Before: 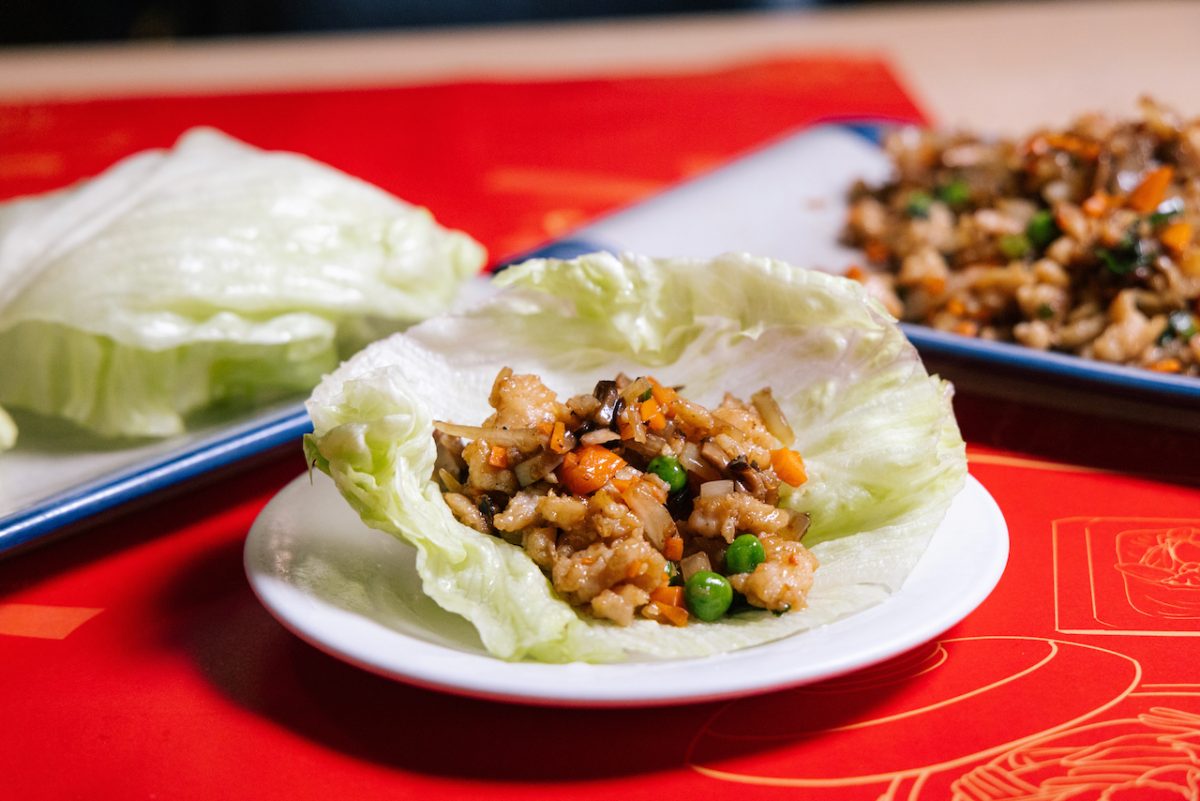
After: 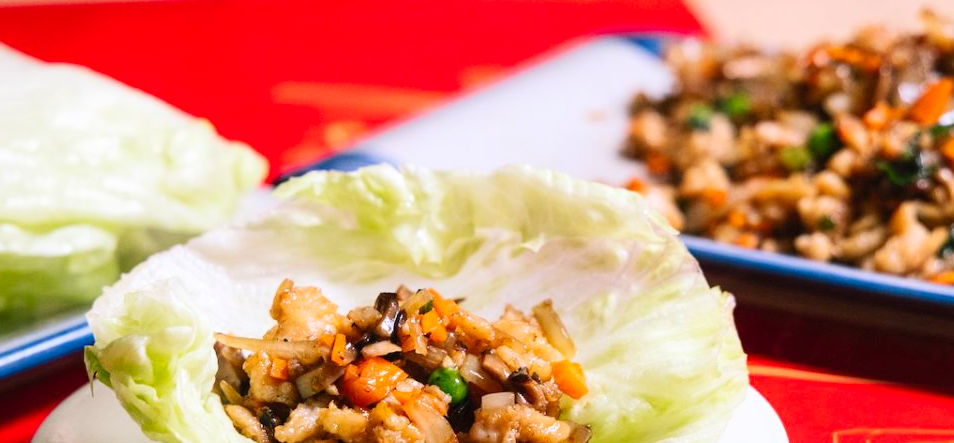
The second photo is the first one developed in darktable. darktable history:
contrast brightness saturation: contrast 0.201, brightness 0.16, saturation 0.221
crop: left 18.274%, top 11.07%, right 2.205%, bottom 33.553%
